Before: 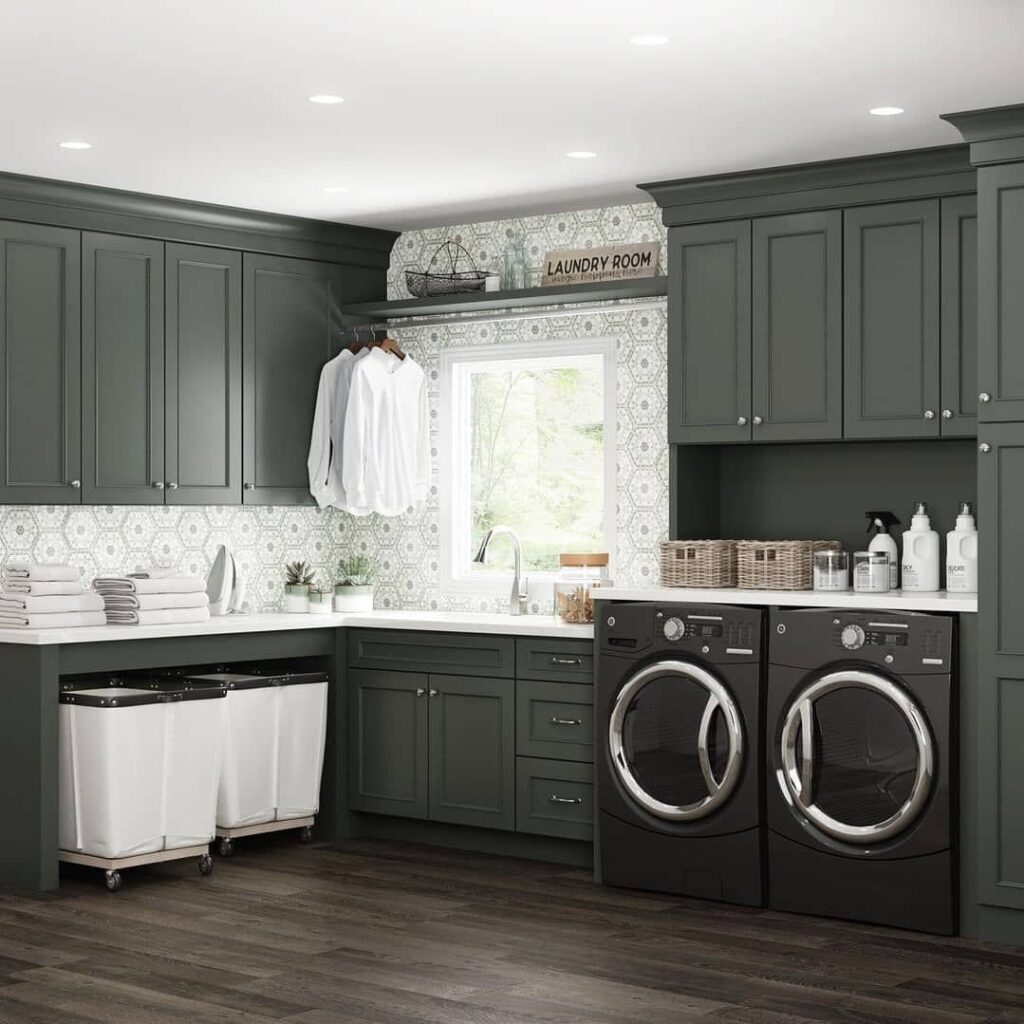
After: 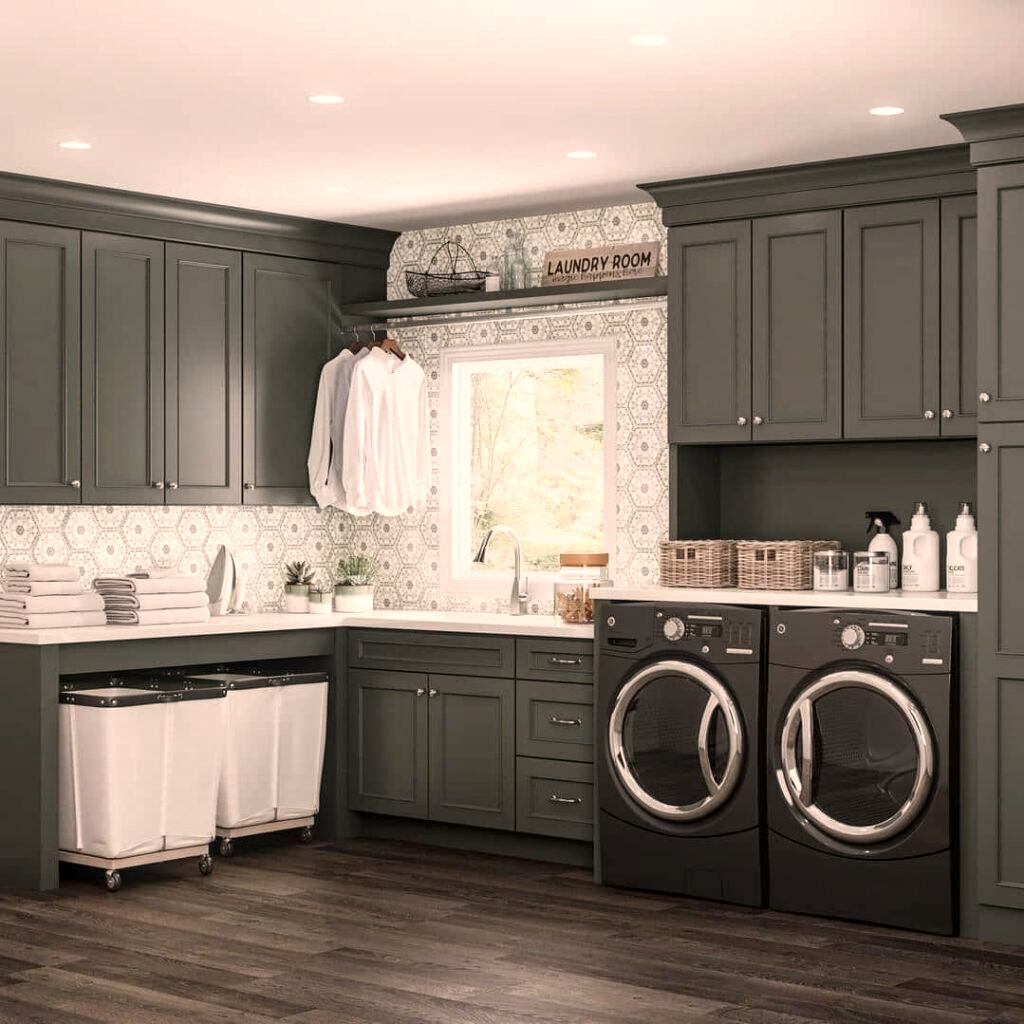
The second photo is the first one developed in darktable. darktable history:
white balance: red 1.127, blue 0.943
local contrast: detail 130%
